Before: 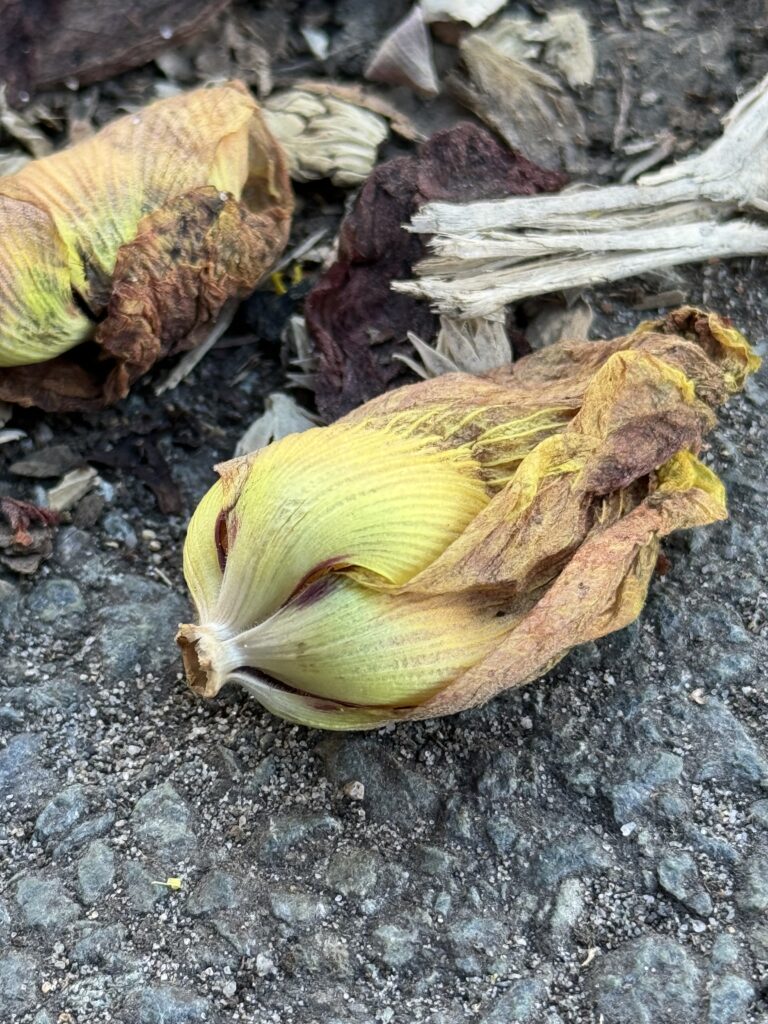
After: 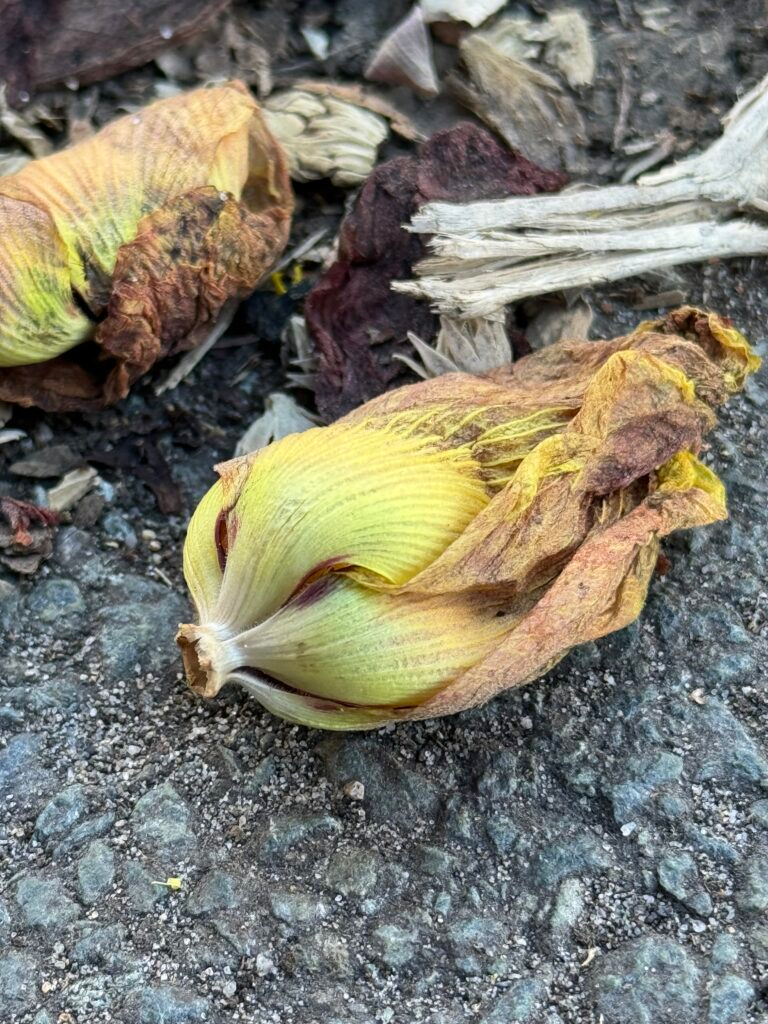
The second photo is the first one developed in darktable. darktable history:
shadows and highlights: shadows 34.13, highlights -35.07, soften with gaussian
